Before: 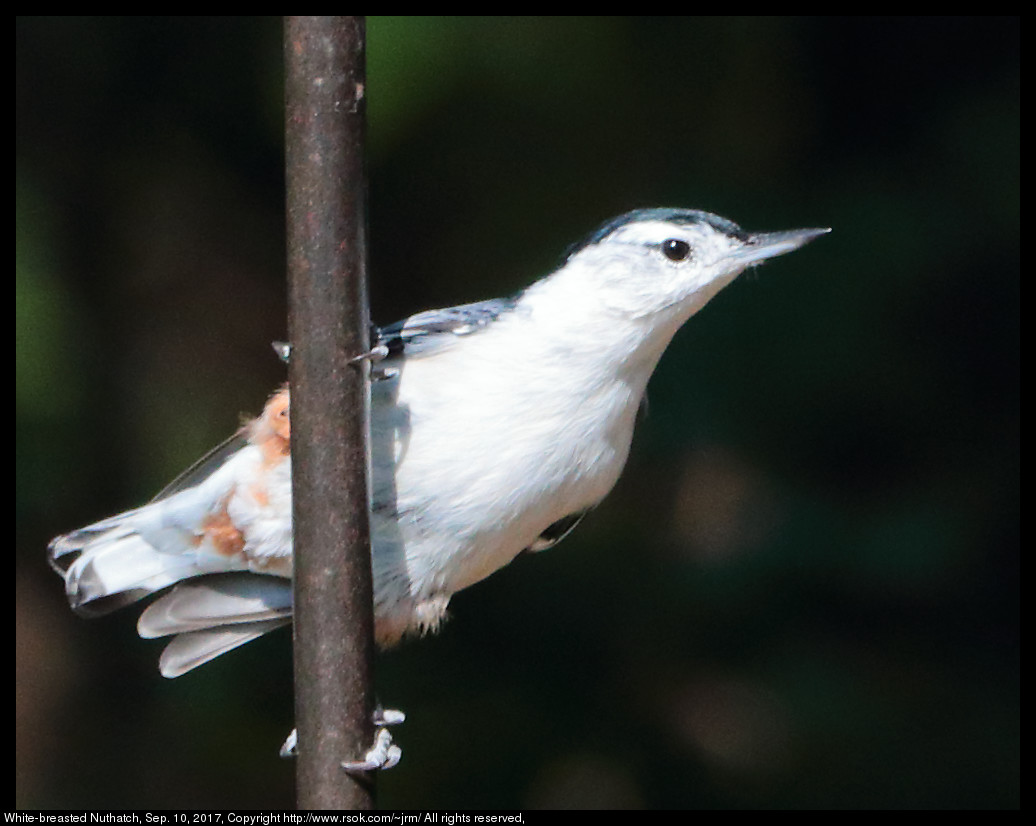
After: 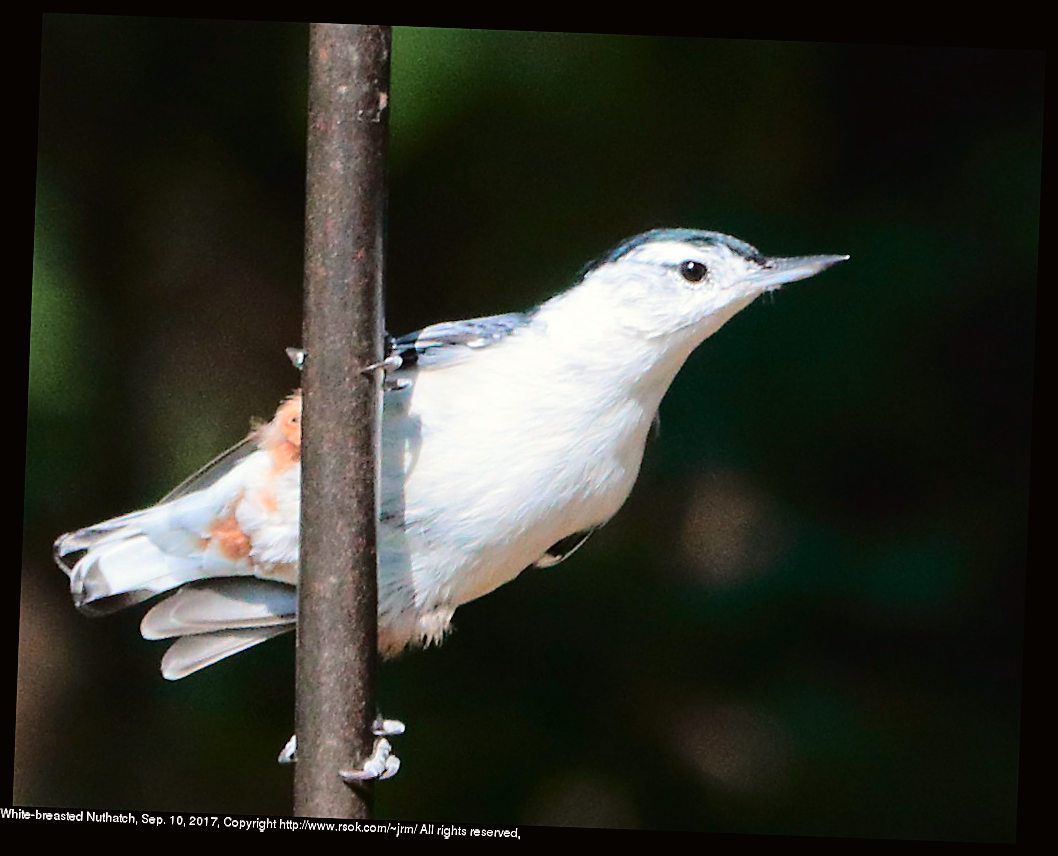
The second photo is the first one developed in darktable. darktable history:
crop: left 0.434%, top 0.485%, right 0.244%, bottom 0.386%
rotate and perspective: rotation 2.17°, automatic cropping off
tone curve: curves: ch0 [(0, 0.01) (0.052, 0.045) (0.136, 0.133) (0.275, 0.35) (0.43, 0.54) (0.676, 0.751) (0.89, 0.919) (1, 1)]; ch1 [(0, 0) (0.094, 0.081) (0.285, 0.299) (0.385, 0.403) (0.447, 0.429) (0.495, 0.496) (0.544, 0.552) (0.589, 0.612) (0.722, 0.728) (1, 1)]; ch2 [(0, 0) (0.257, 0.217) (0.43, 0.421) (0.498, 0.507) (0.531, 0.544) (0.56, 0.579) (0.625, 0.642) (1, 1)], color space Lab, independent channels, preserve colors none
sharpen: on, module defaults
